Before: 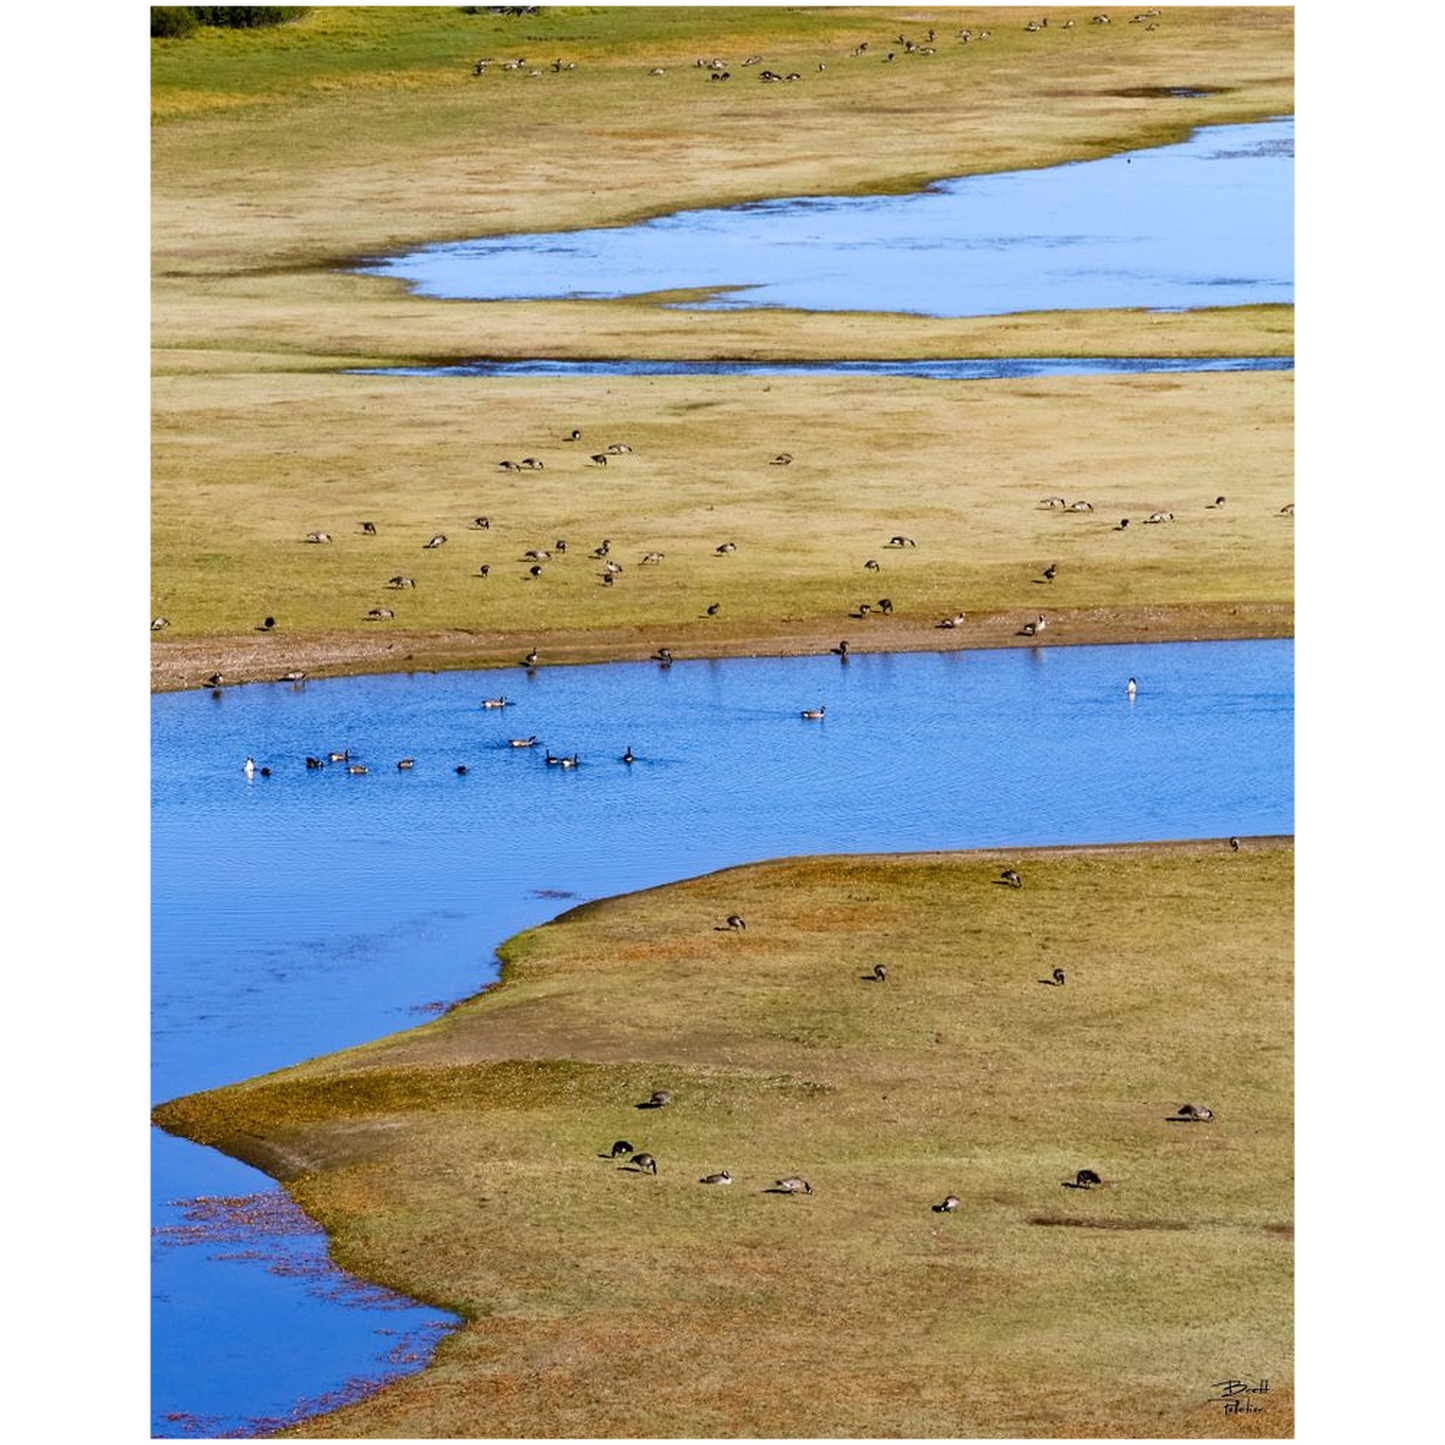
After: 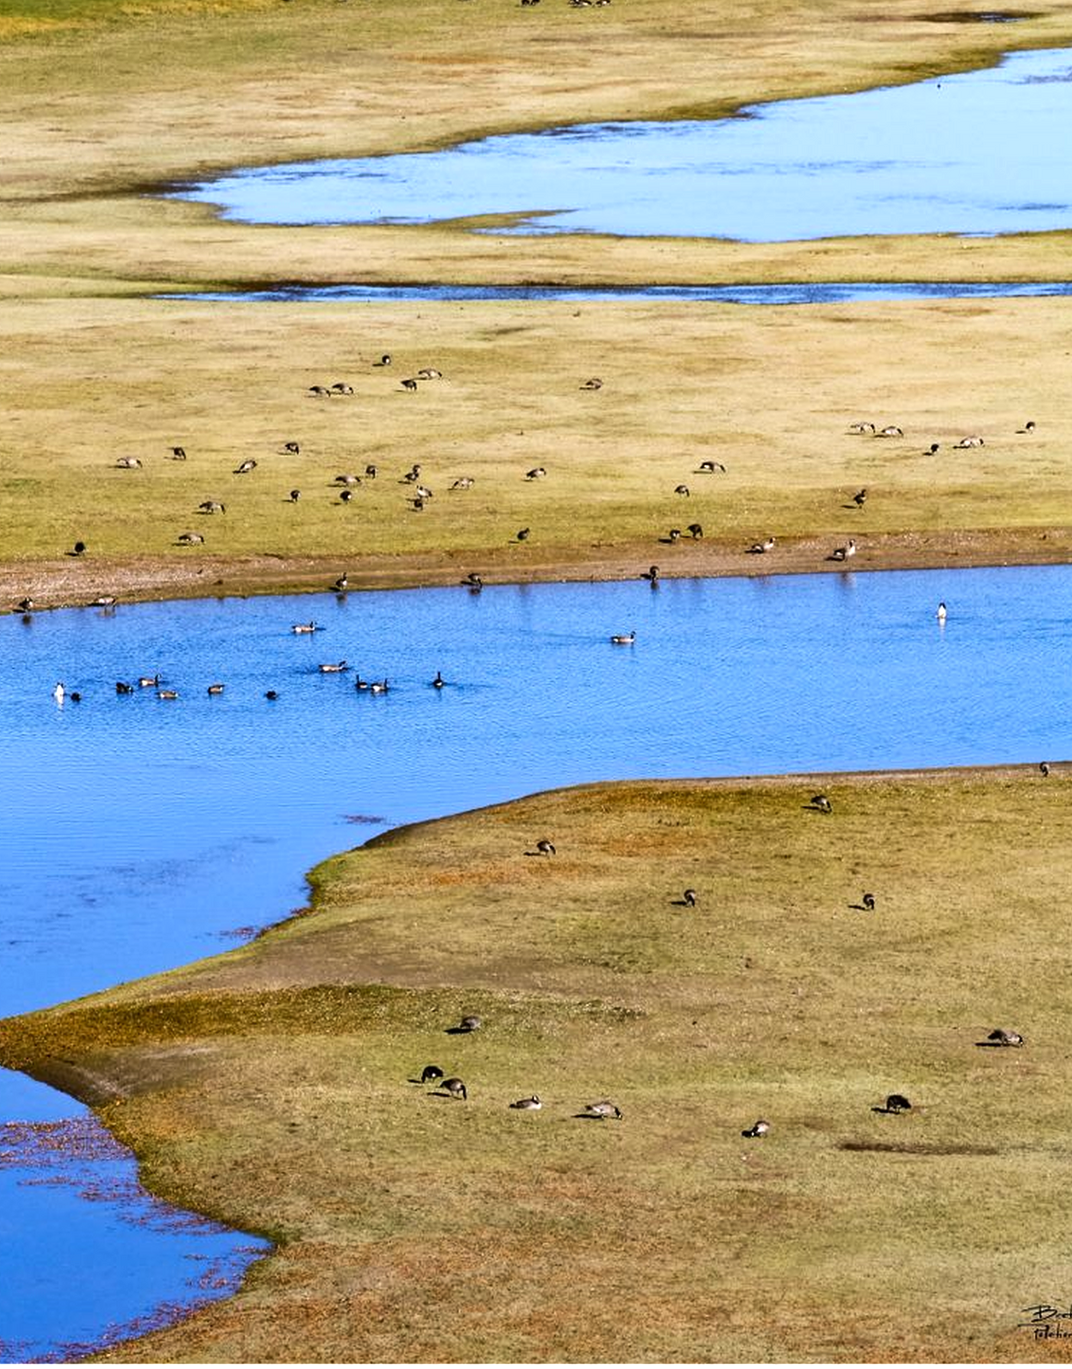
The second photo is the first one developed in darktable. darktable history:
tone equalizer: -8 EV -0.417 EV, -7 EV -0.389 EV, -6 EV -0.333 EV, -5 EV -0.222 EV, -3 EV 0.222 EV, -2 EV 0.333 EV, -1 EV 0.389 EV, +0 EV 0.417 EV, edges refinement/feathering 500, mask exposure compensation -1.57 EV, preserve details no
crop and rotate: left 13.15%, top 5.251%, right 12.609%
